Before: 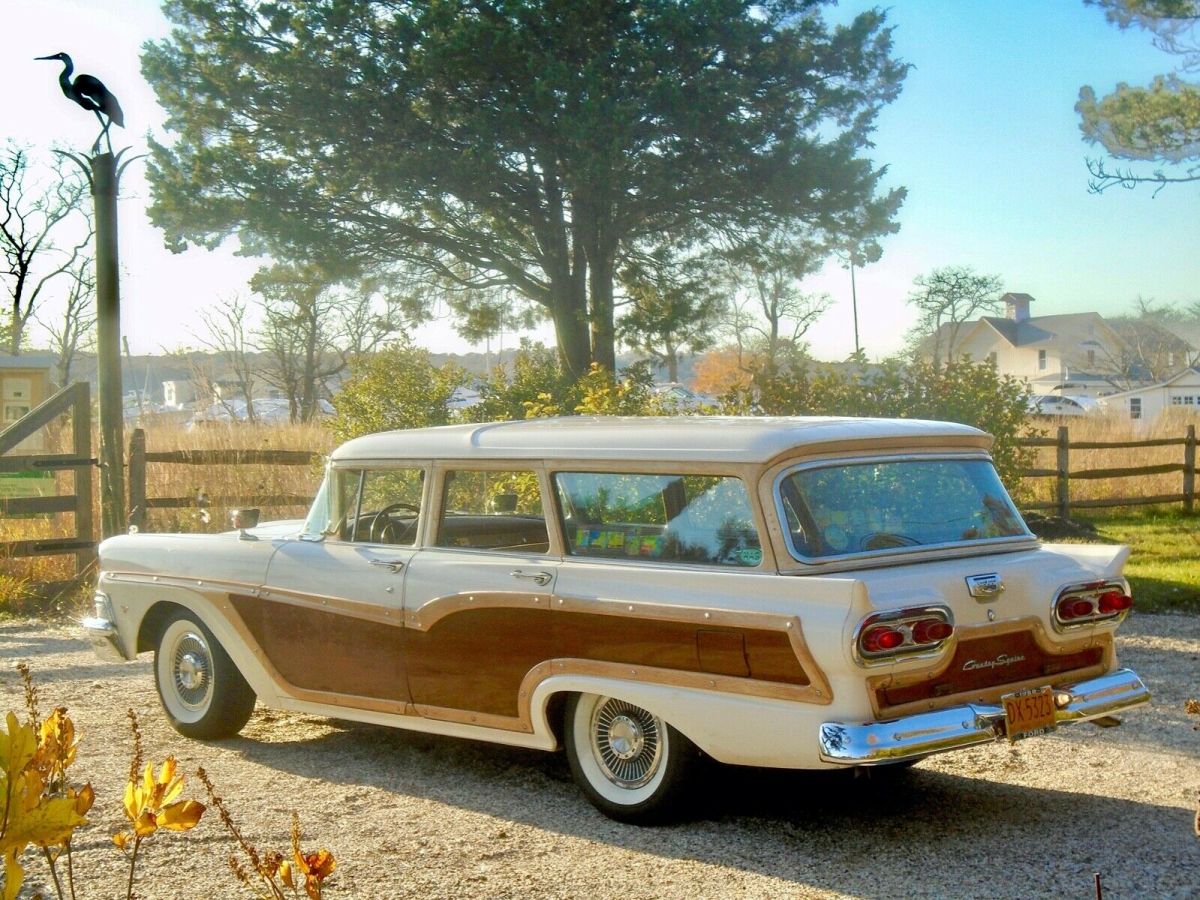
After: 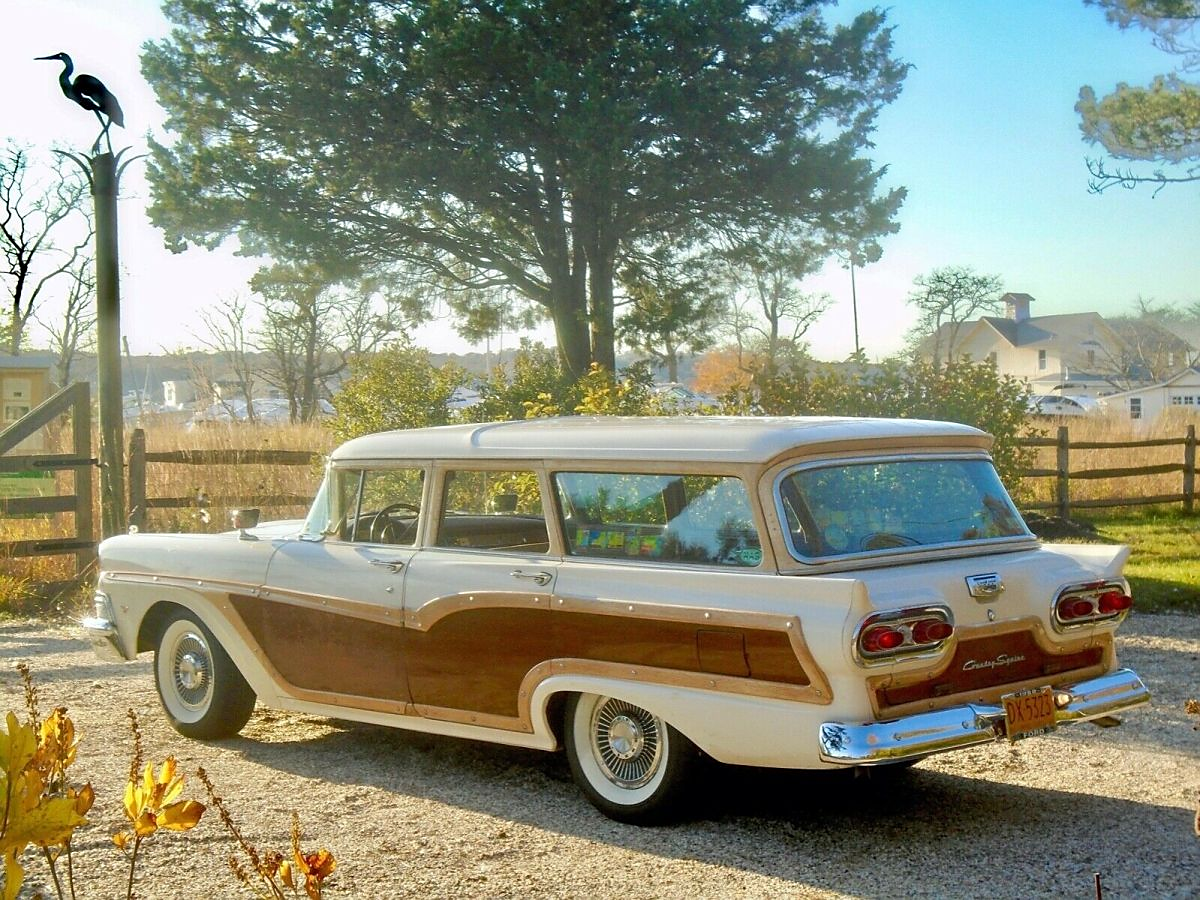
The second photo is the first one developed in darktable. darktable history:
sharpen: radius 1.486, amount 0.404, threshold 1.276
